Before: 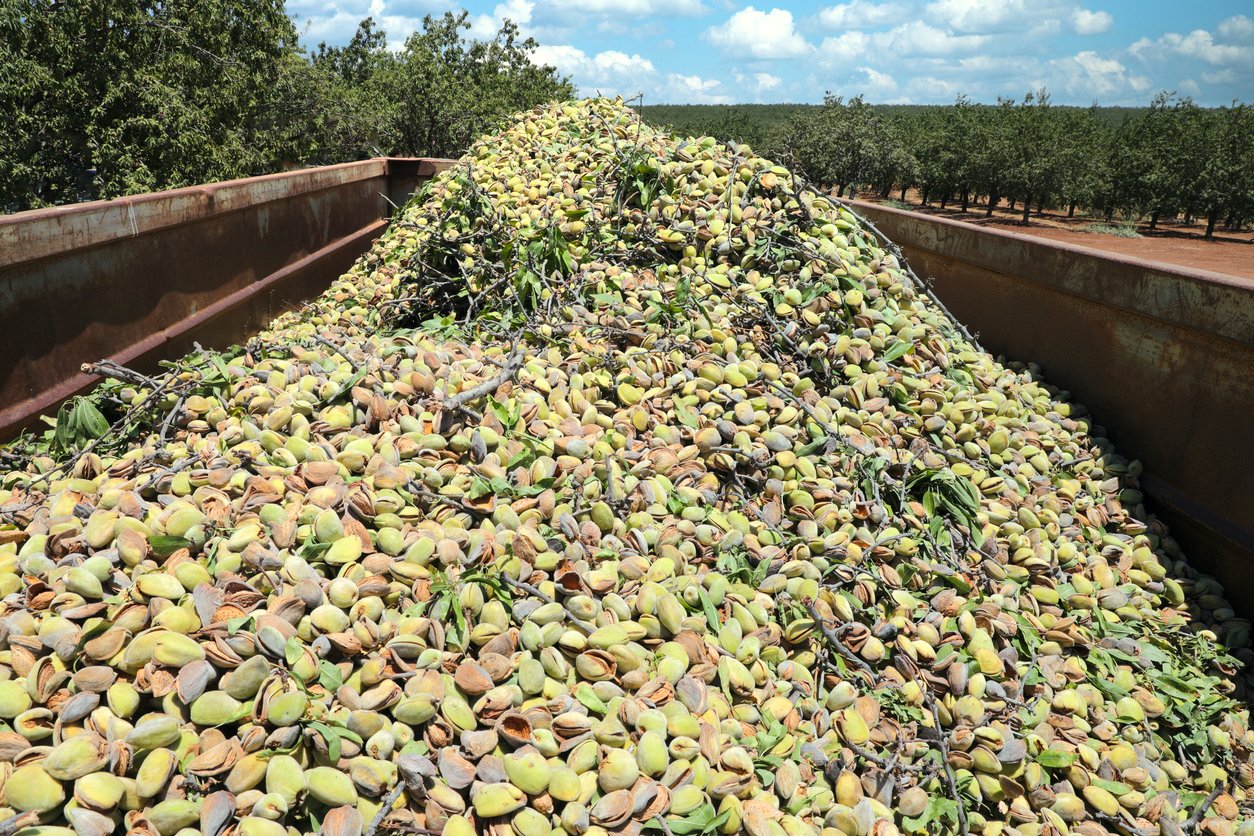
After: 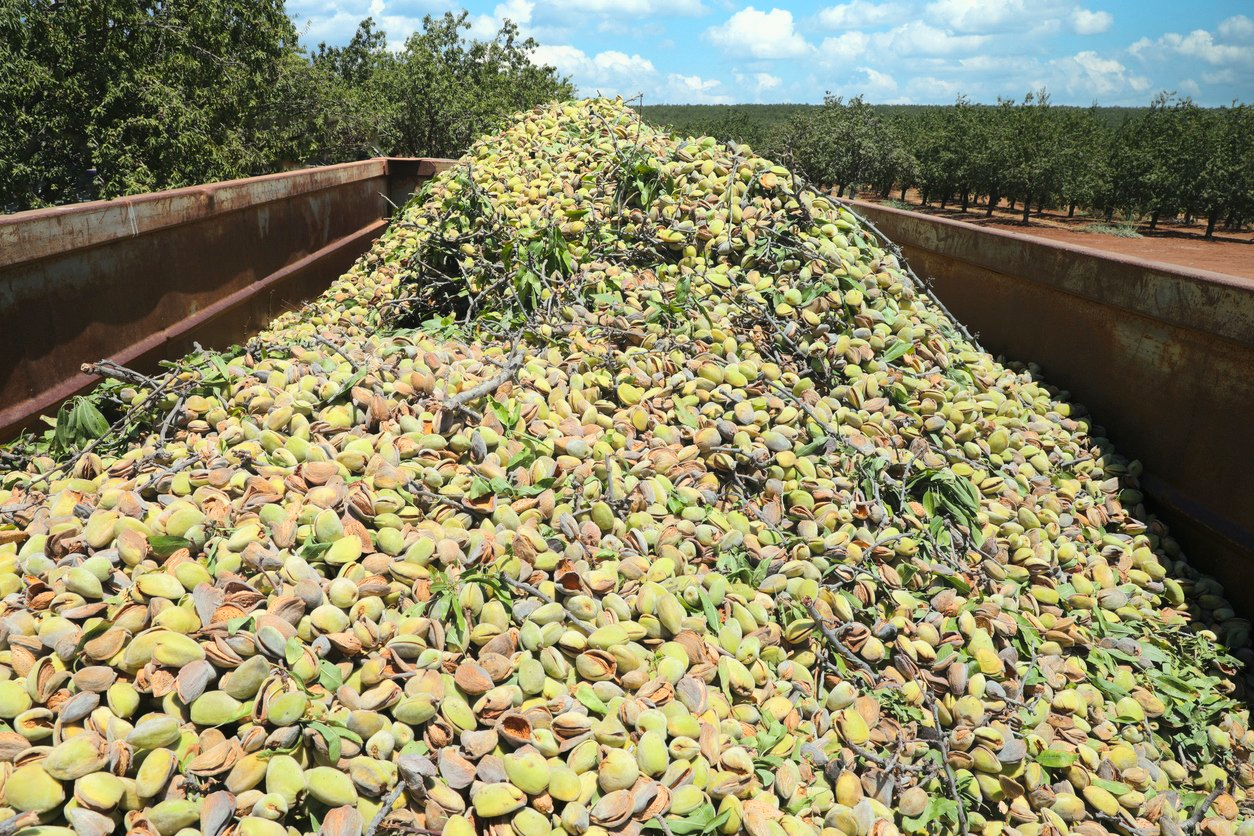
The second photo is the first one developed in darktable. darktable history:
contrast equalizer: octaves 7, y [[0.6 ×6], [0.55 ×6], [0 ×6], [0 ×6], [0 ×6]], mix -0.3
contrast brightness saturation: contrast 0.1, brightness 0.03, saturation 0.09
